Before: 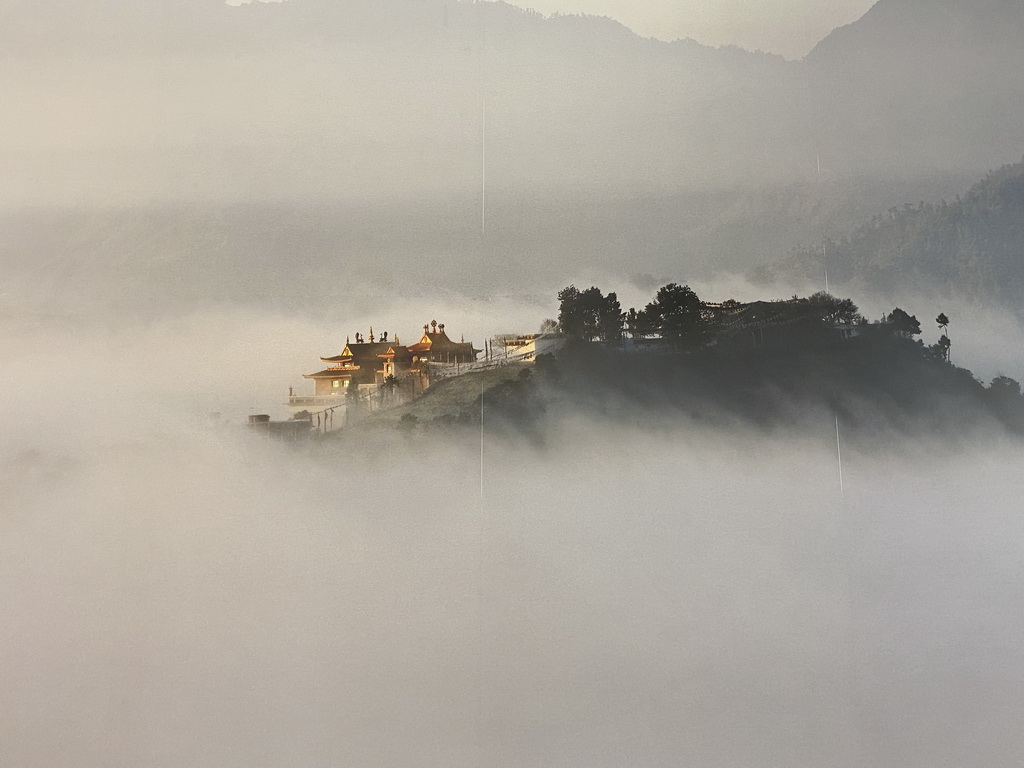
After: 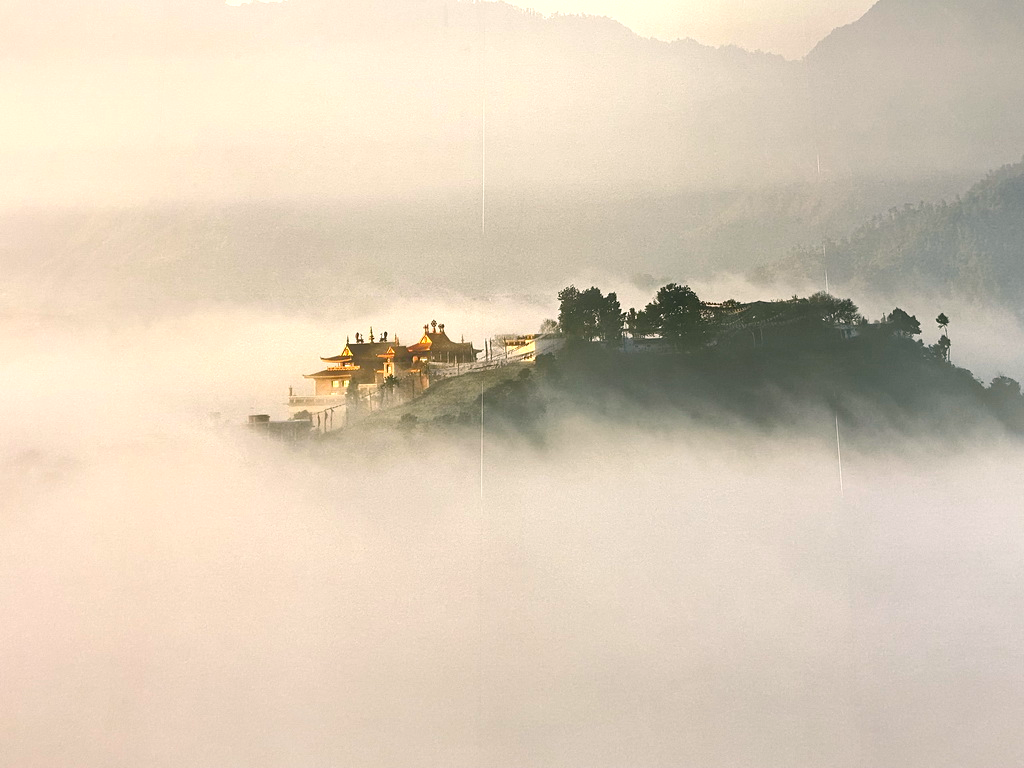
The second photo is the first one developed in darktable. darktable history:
color correction: highlights a* 3.95, highlights b* 4.98, shadows a* -7.96, shadows b* 4.98
exposure: exposure 0.691 EV, compensate highlight preservation false
